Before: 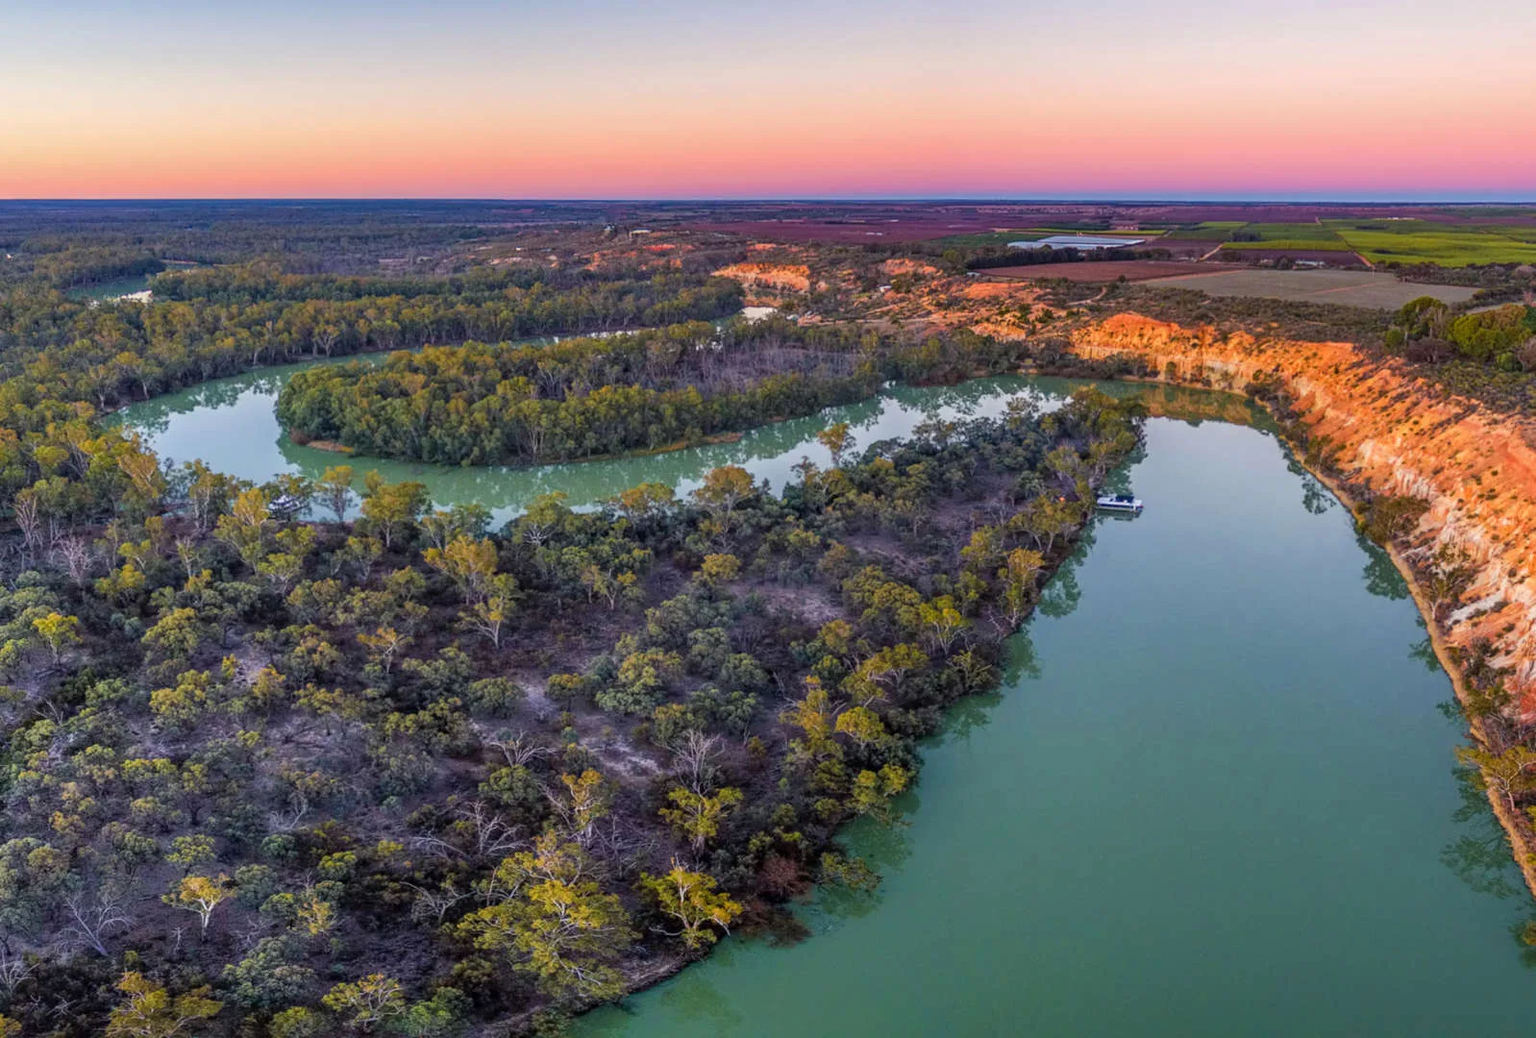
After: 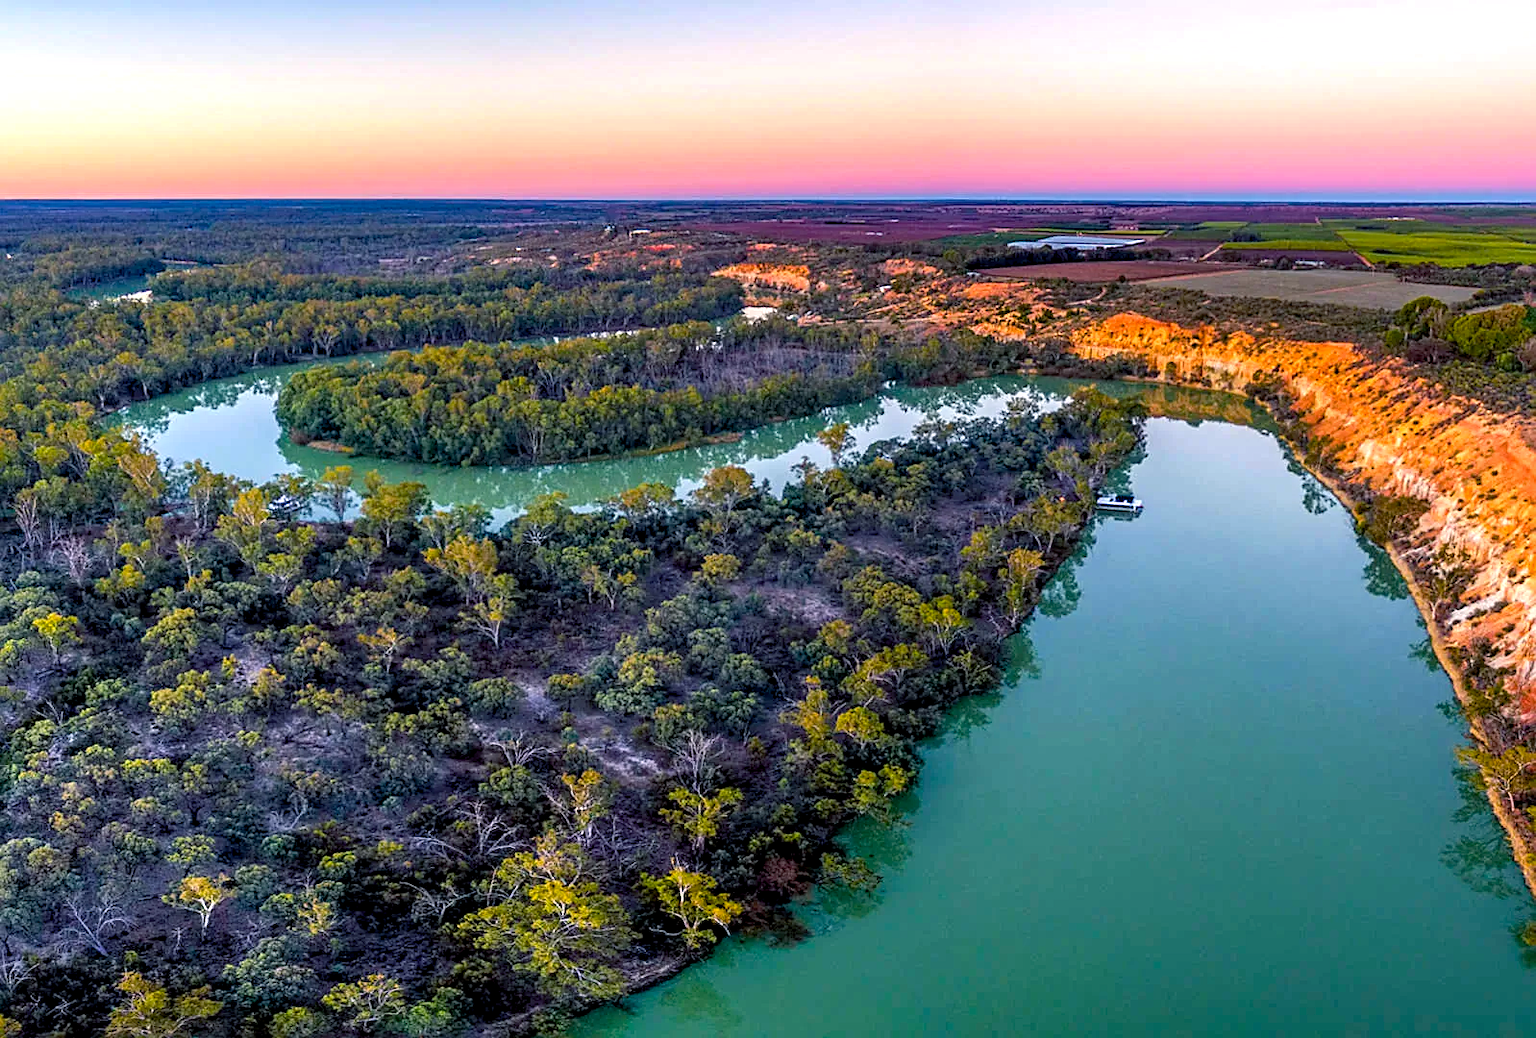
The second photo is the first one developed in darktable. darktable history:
sharpen: amount 0.492
exposure: exposure 0.492 EV, compensate exposure bias true, compensate highlight preservation false
color balance rgb: power › luminance -7.695%, power › chroma 1.102%, power › hue 217.59°, global offset › luminance -1.433%, perceptual saturation grading › global saturation 19.741%, global vibrance 5.098%, contrast 2.712%
